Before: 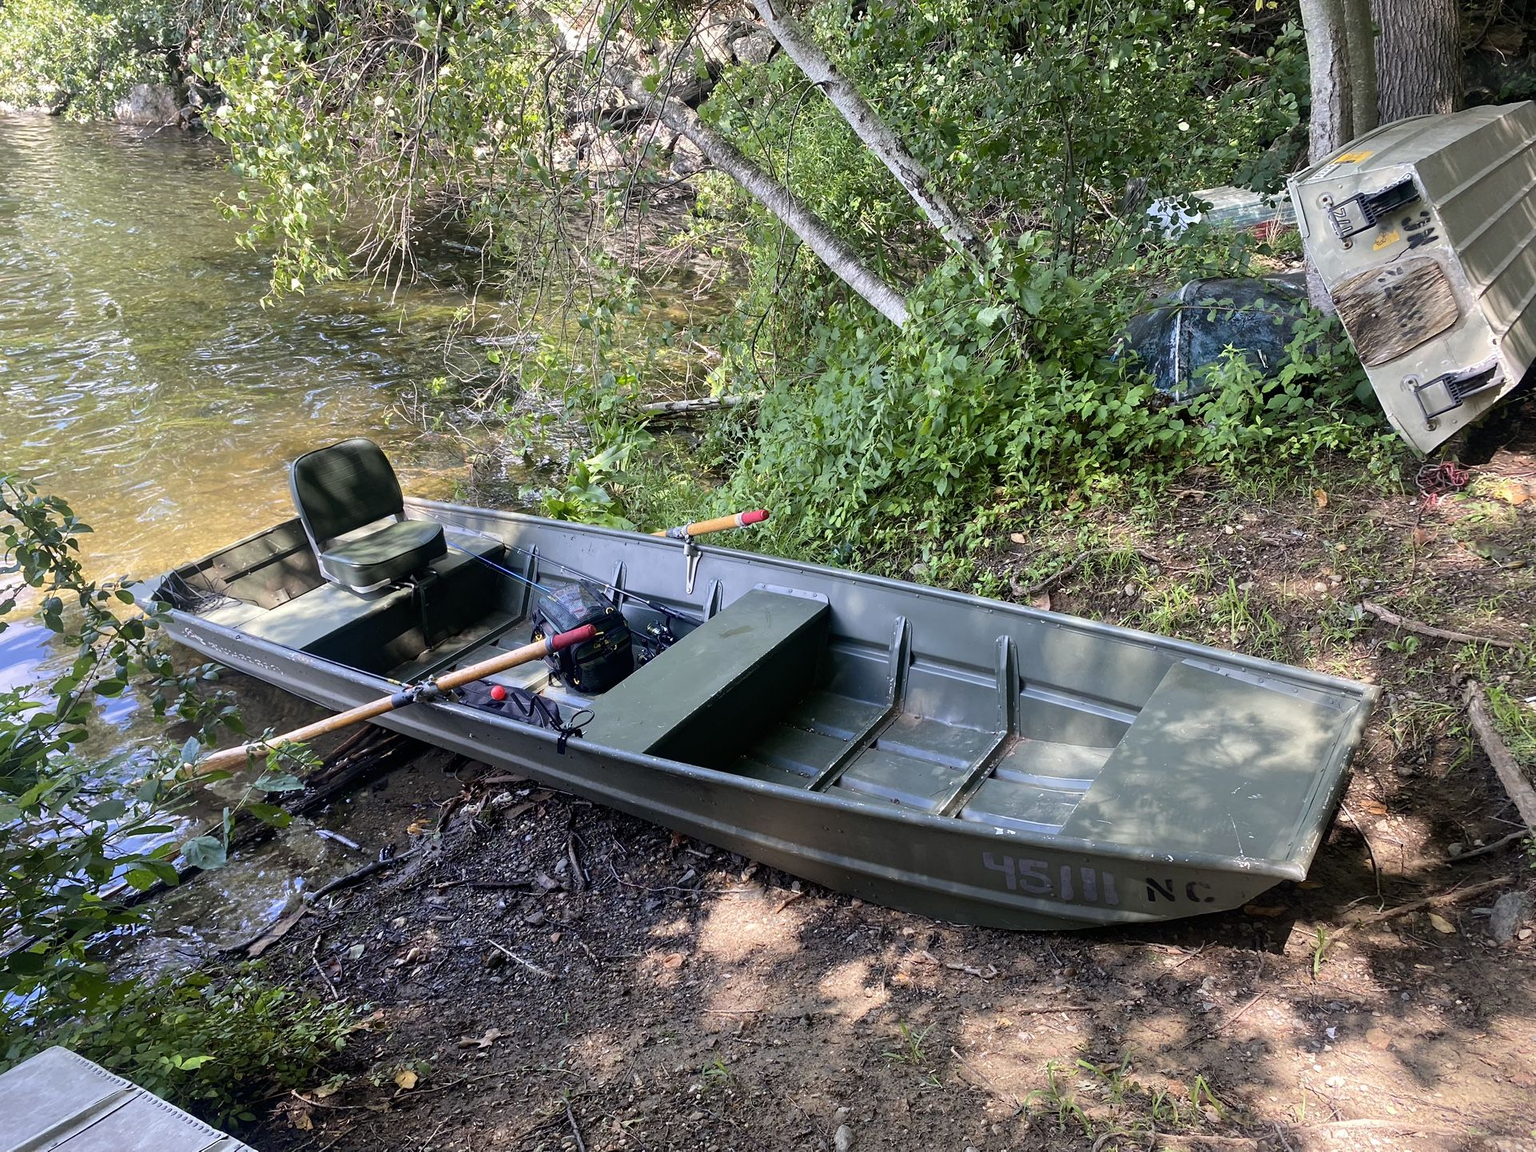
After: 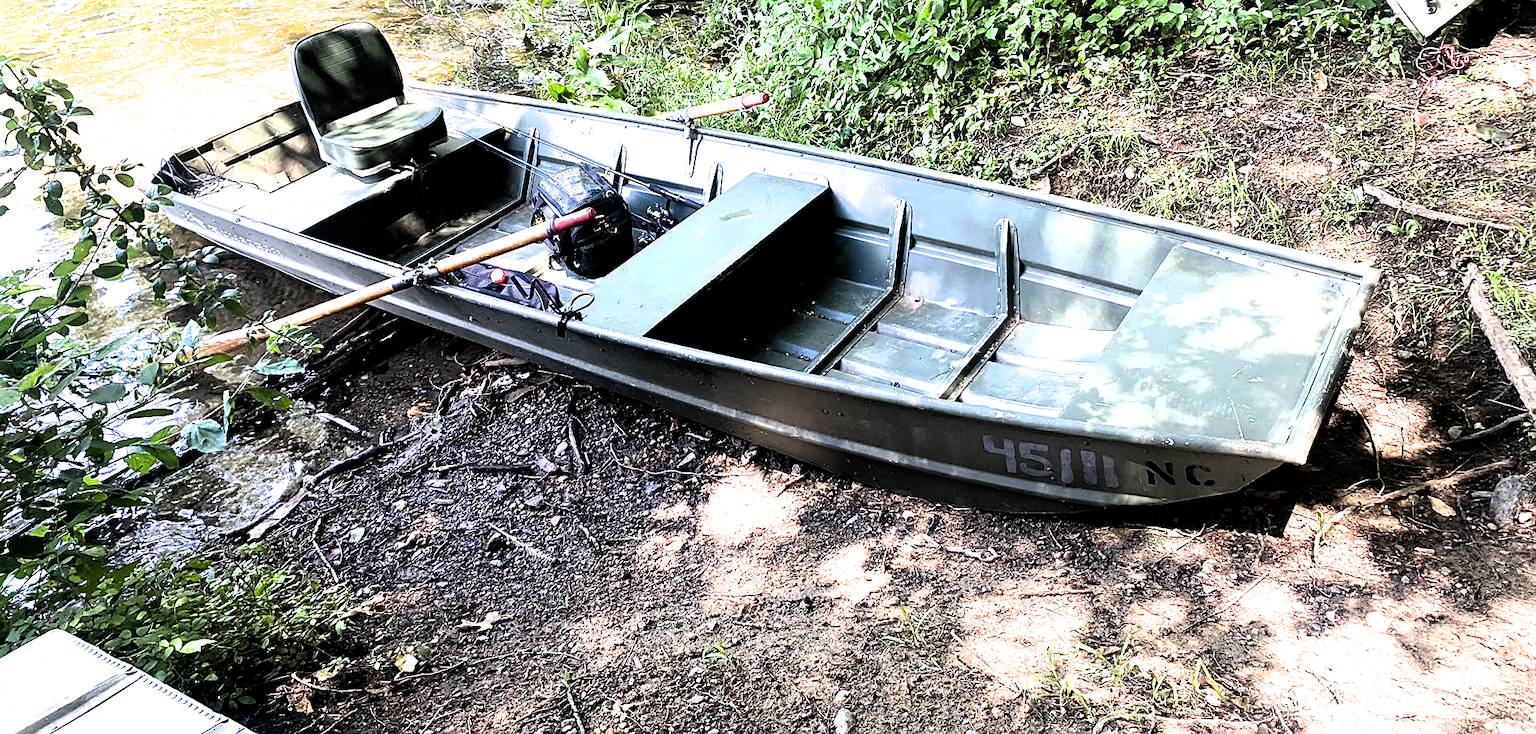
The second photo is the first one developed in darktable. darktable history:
tone equalizer: -8 EV 0.095 EV
sharpen: on, module defaults
exposure: black level correction 0, exposure 1.001 EV, compensate highlight preservation false
crop and rotate: top 36.261%
filmic rgb: black relative exposure -8.24 EV, white relative exposure 2.23 EV, hardness 7.08, latitude 84.85%, contrast 1.689, highlights saturation mix -3.24%, shadows ↔ highlights balance -2.56%, add noise in highlights 0.099, color science v4 (2020), type of noise poissonian
